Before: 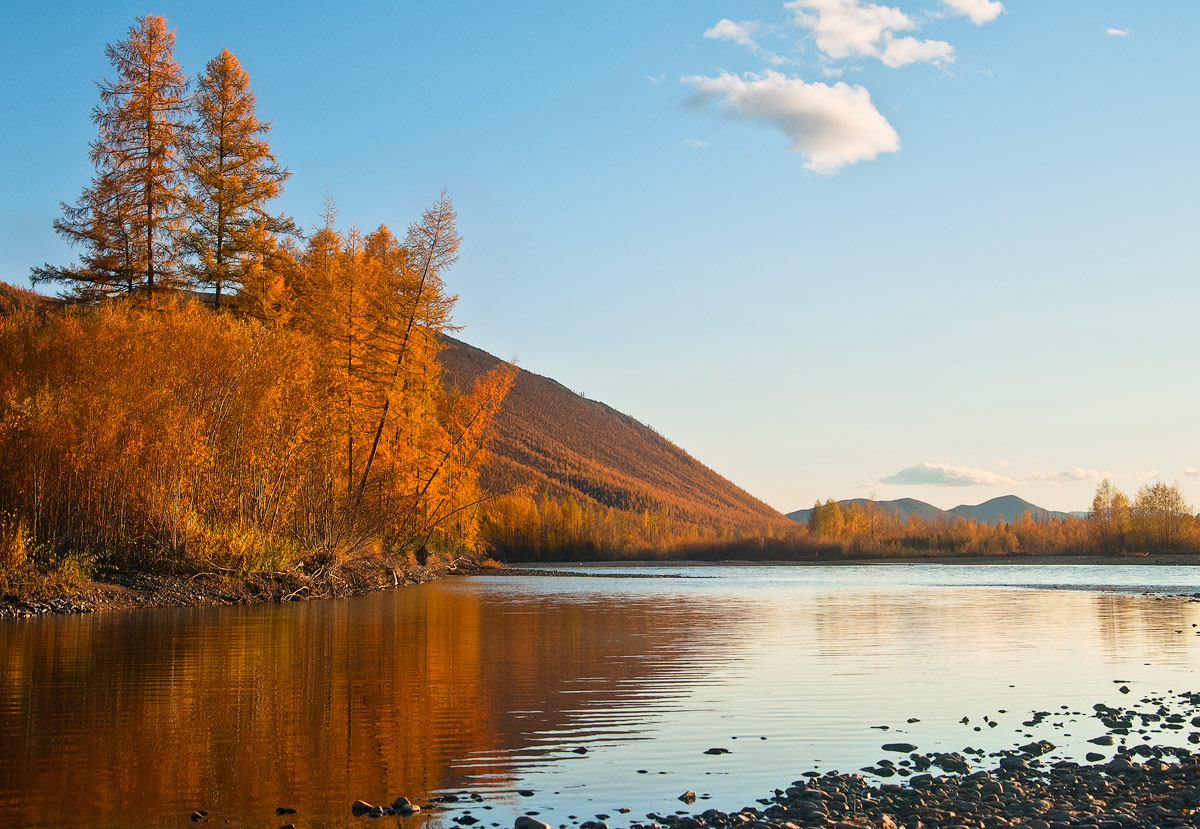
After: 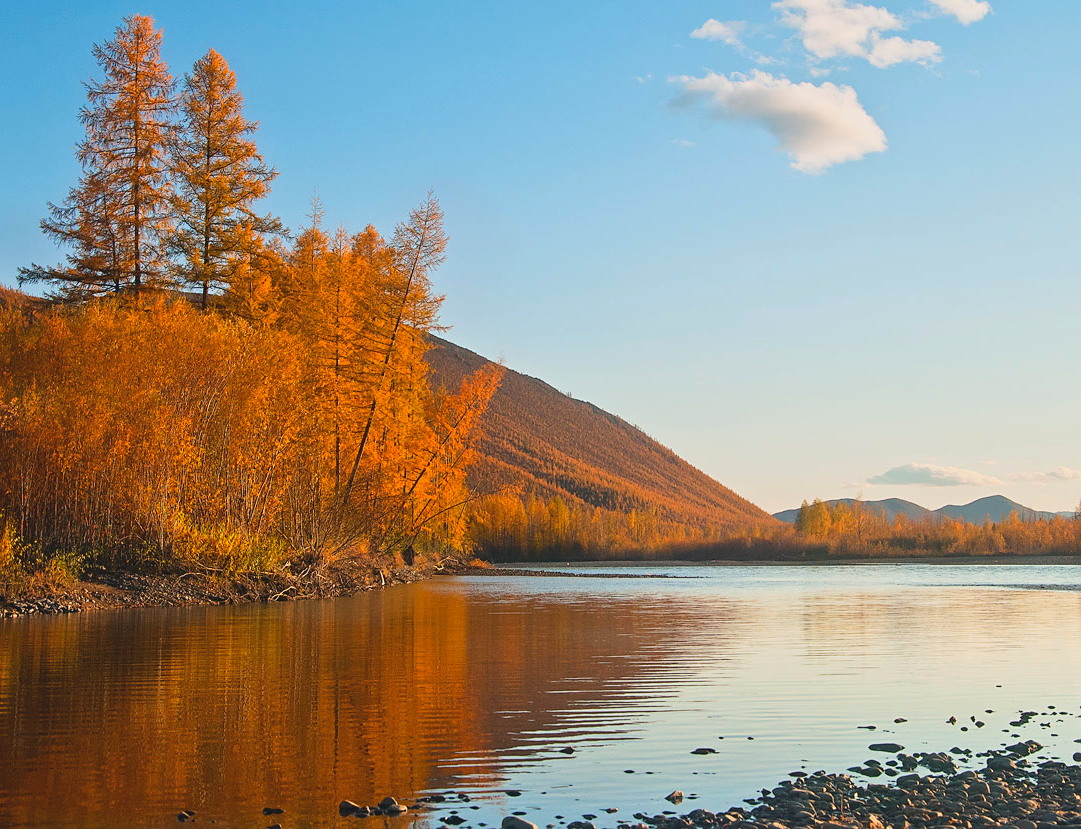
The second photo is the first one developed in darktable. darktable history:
sharpen: amount 0.2
contrast brightness saturation: contrast -0.1, brightness 0.05, saturation 0.08
crop and rotate: left 1.088%, right 8.807%
